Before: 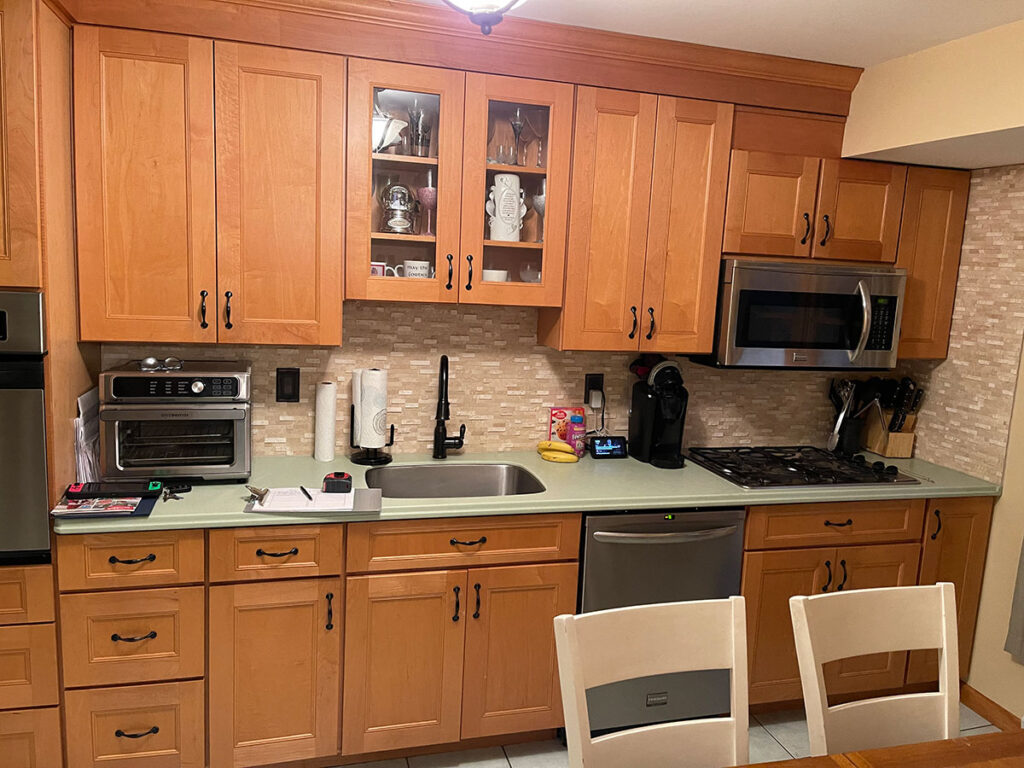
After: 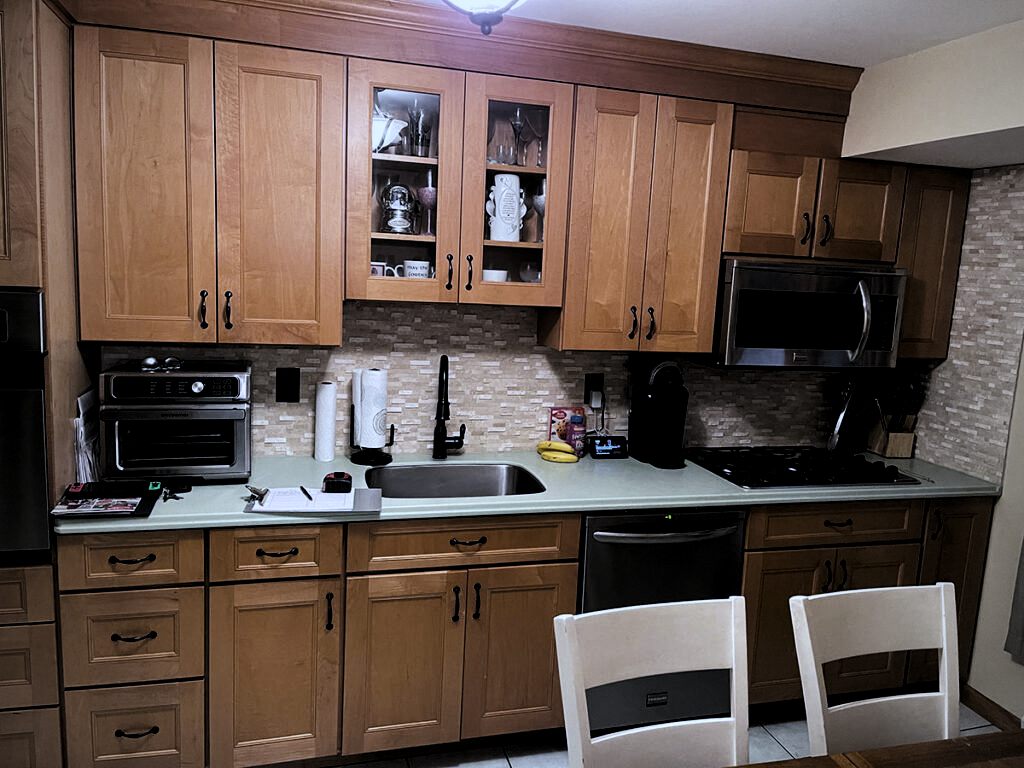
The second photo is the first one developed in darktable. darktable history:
white balance: red 0.871, blue 1.249
filmic rgb: black relative exposure -7.15 EV, white relative exposure 5.36 EV, hardness 3.02
levels: mode automatic, black 8.58%, gray 59.42%, levels [0, 0.445, 1]
vignetting: fall-off start 97%, fall-off radius 100%, width/height ratio 0.609, unbound false
